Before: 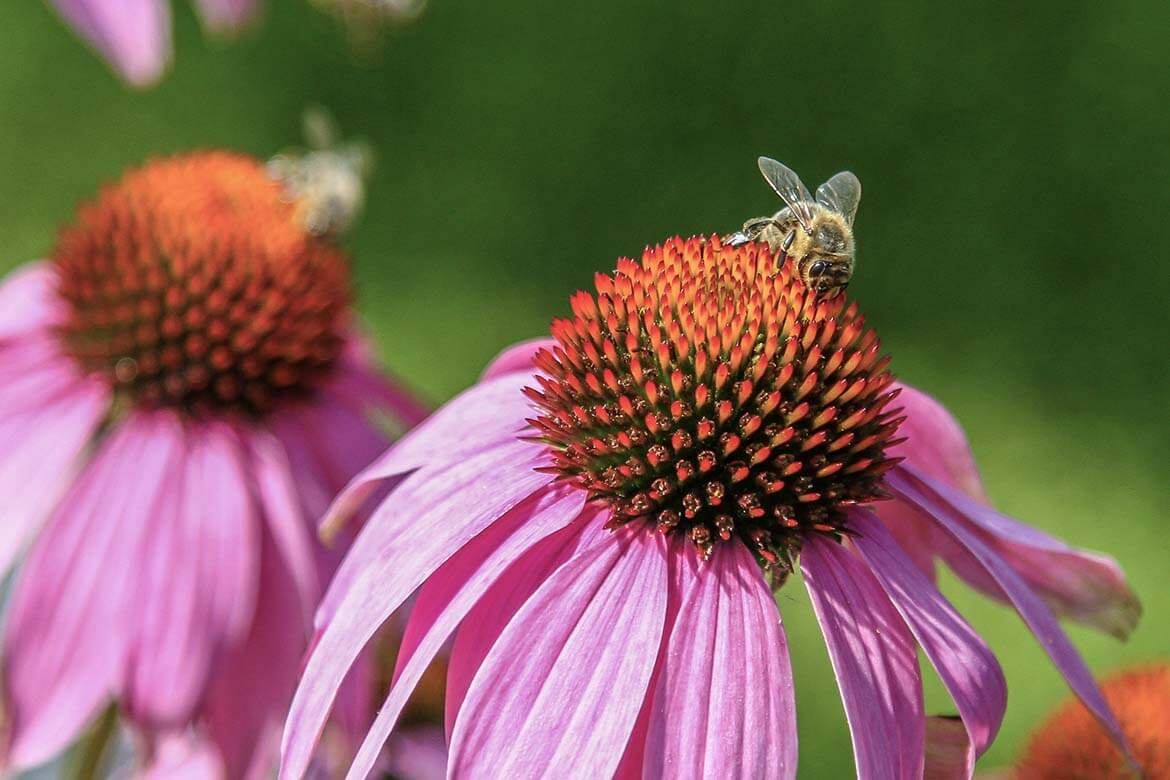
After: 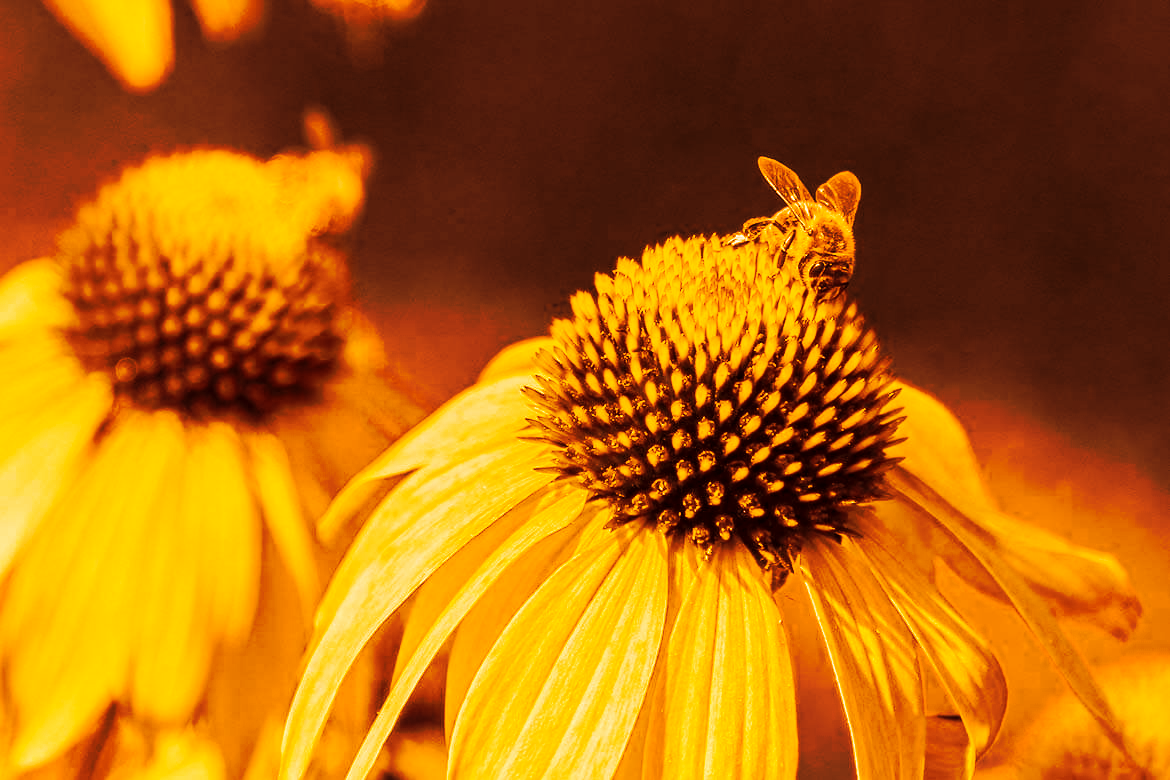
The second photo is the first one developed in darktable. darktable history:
tone curve: curves: ch0 [(0, 0) (0.003, 0.003) (0.011, 0.01) (0.025, 0.023) (0.044, 0.041) (0.069, 0.063) (0.1, 0.091) (0.136, 0.124) (0.177, 0.162) (0.224, 0.205) (0.277, 0.253) (0.335, 0.306) (0.399, 0.365) (0.468, 0.428) (0.543, 0.547) (0.623, 0.626) (0.709, 0.712) (0.801, 0.802) (0.898, 0.898) (1, 1)], preserve colors none
color look up table: target L [89.47, 74.14, 85.4, 58.58, 80.44, 67.44, 58.78, 5.455, 65.55, 67.1, 5.863, 2.273, 200, 100, 87.63, 86.73, 79.5, 85.01, 83.07, 79.97, 69.06, 45.03, 65.85, 30.67, 37.65, 8.659, 88.87, 79.85, 89.38, 71.05, 79.5, 85.65, 80.8, 71.26, 66.08, 71.68, 64.19, 66.42, 6.499, 4.849, 3.253, 23.08, 1.309, 69.41, 81.86, 13.57, 10.84, 58.78, 8.137], target a [-0.913, 30.07, 6.361, 48.59, 17.09, 46.42, 47.3, 20.81, 47.31, 46.51, 20.96, 8.865, 0, 0, 2.011, 4.357, 19.08, 7.759, 11.67, 18.09, 41.79, 46.24, 48.06, 41.7, 44.29, 24.57, -0.382, 17.66, -1.335, 37.84, 19.08, 5.88, 15.68, 37.36, 46.77, 36.39, 47.65, 46.68, 21.6, 18.81, 13.23, 36.29, 5.825, 41.71, 14.13, 29.79, 27.03, 47.3, 23.78], target b [87.8, 78.21, 85.15, 67.33, 82.06, 74.52, 67.68, 8.632, 73.08, 74.25, 9.253, 3.591, 0, 0, 86.61, 86.08, 81.28, 84.87, 83.71, 81.67, 75.27, 56.06, 73.43, 42.72, 49.73, 13.24, 87.43, 81.63, 87.77, 76.55, 81.38, 85.23, 82.22, 76.54, 73.44, 76.77, 71.85, 73.71, 10.24, 7.667, 5.154, 34.02, 2.085, 75.54, 82.95, 21.2, 16.64, 67.68, 12.82], num patches 49
